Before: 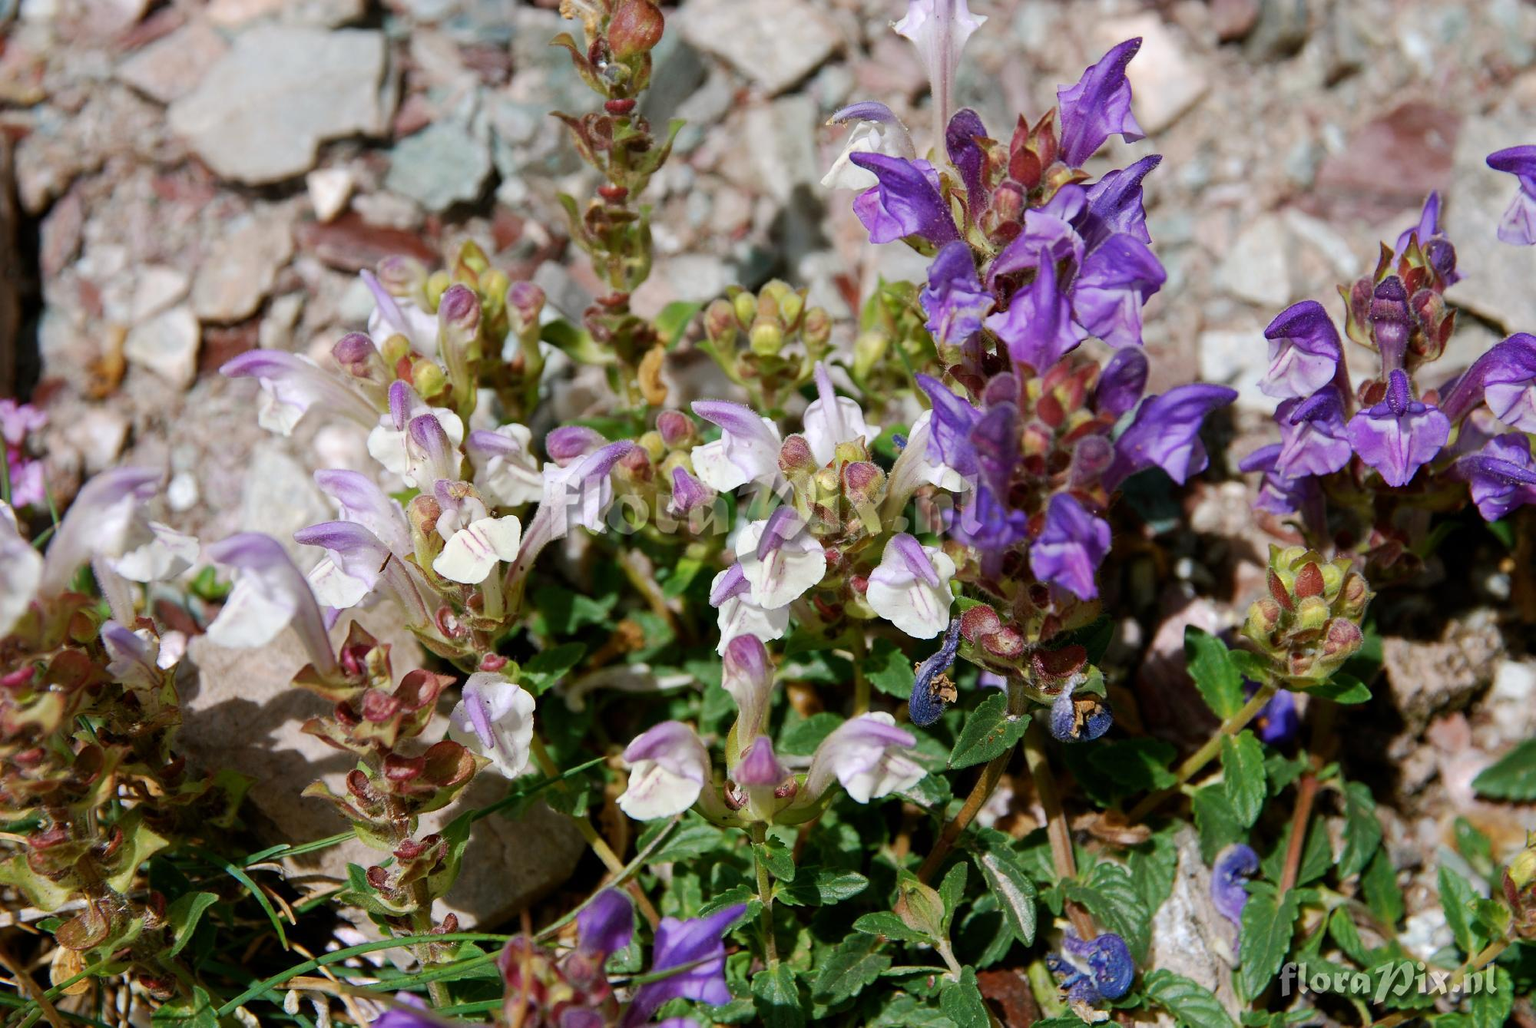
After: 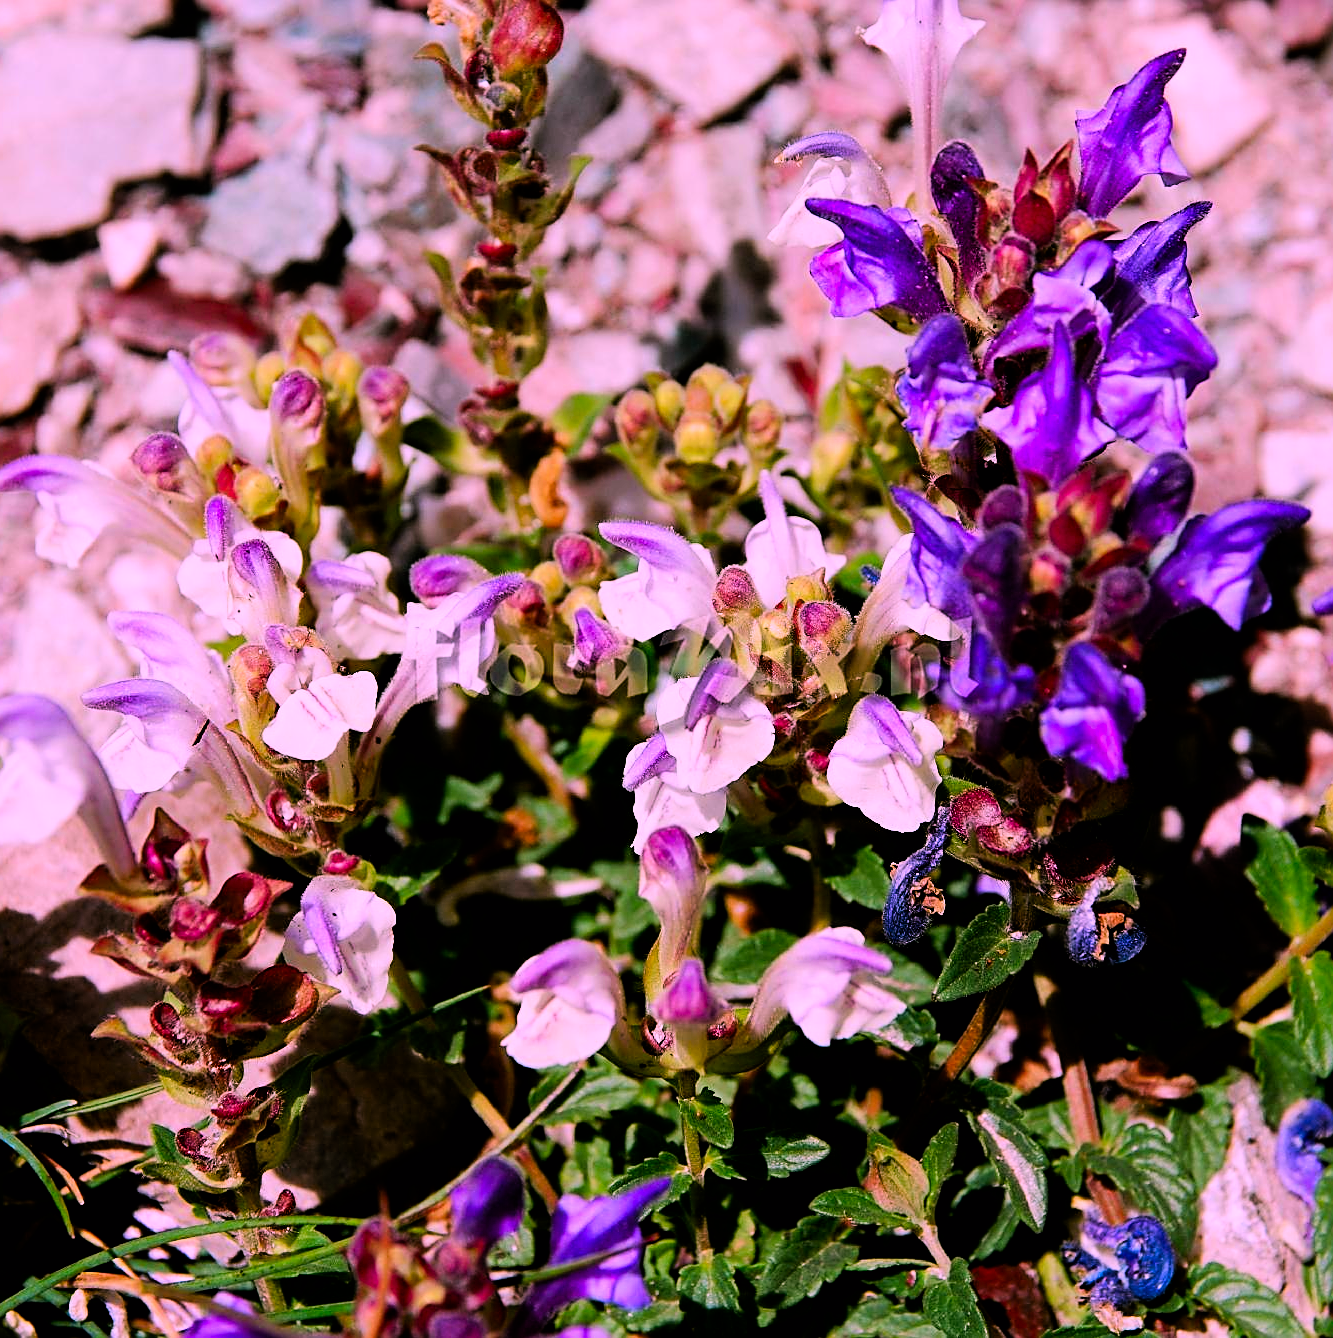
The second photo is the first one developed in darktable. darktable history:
sharpen: on, module defaults
color correction: highlights a* 19.5, highlights b* -11.53, saturation 1.69
crop and rotate: left 15.055%, right 18.278%
filmic rgb: black relative exposure -5 EV, white relative exposure 3.5 EV, hardness 3.19, contrast 1.5, highlights saturation mix -50%
